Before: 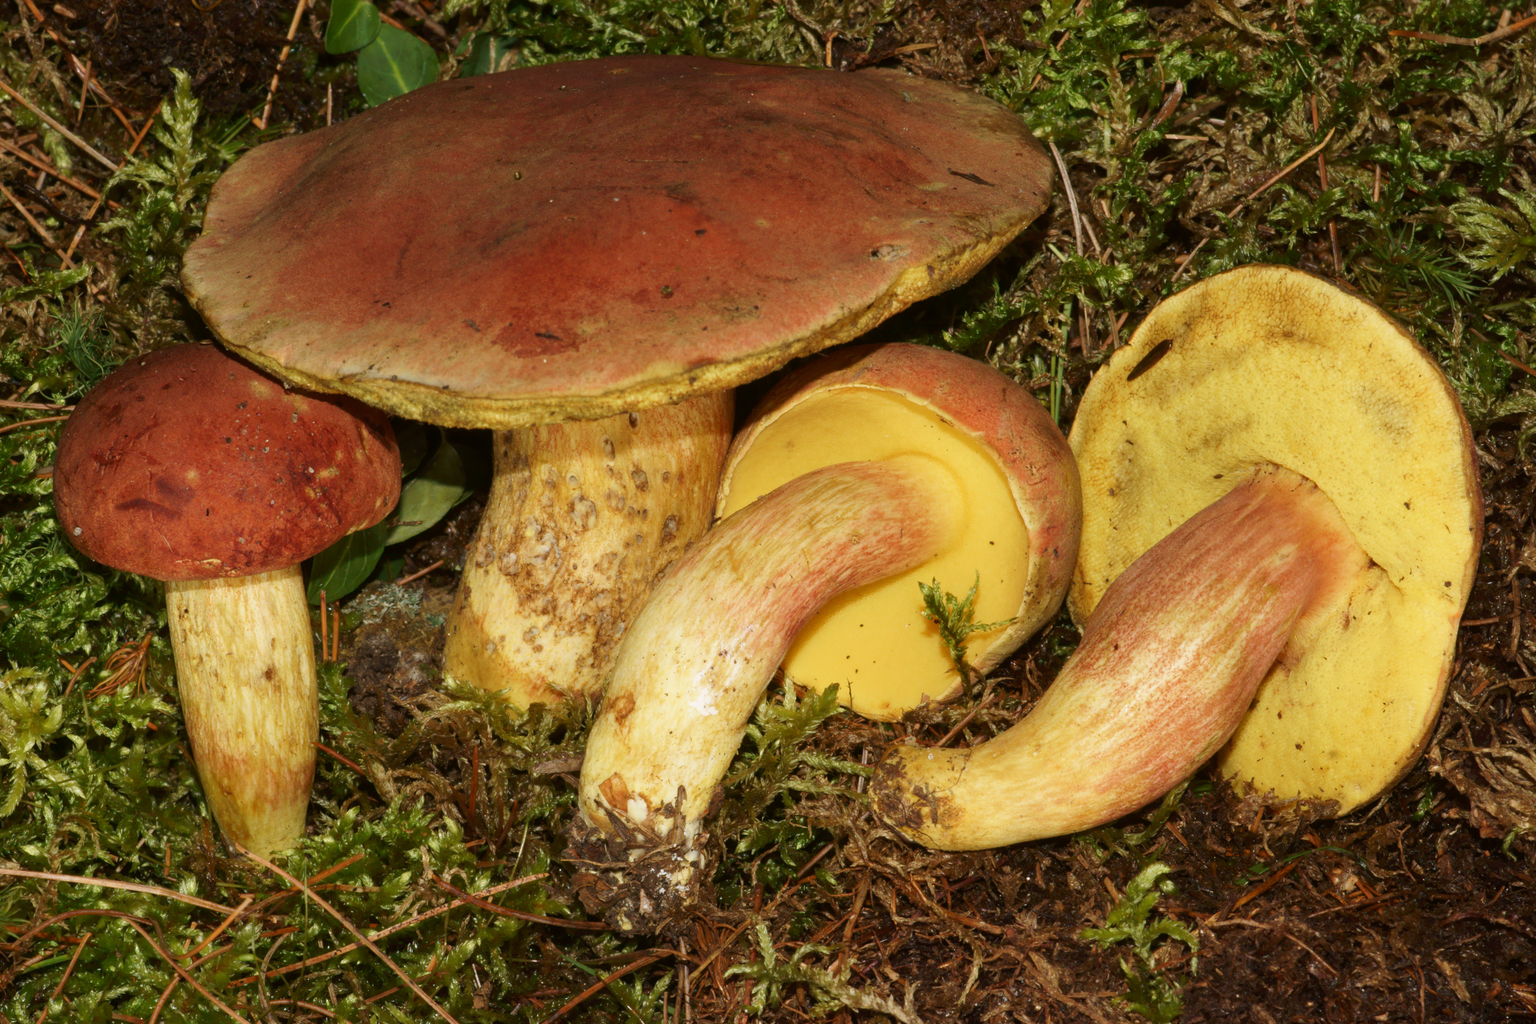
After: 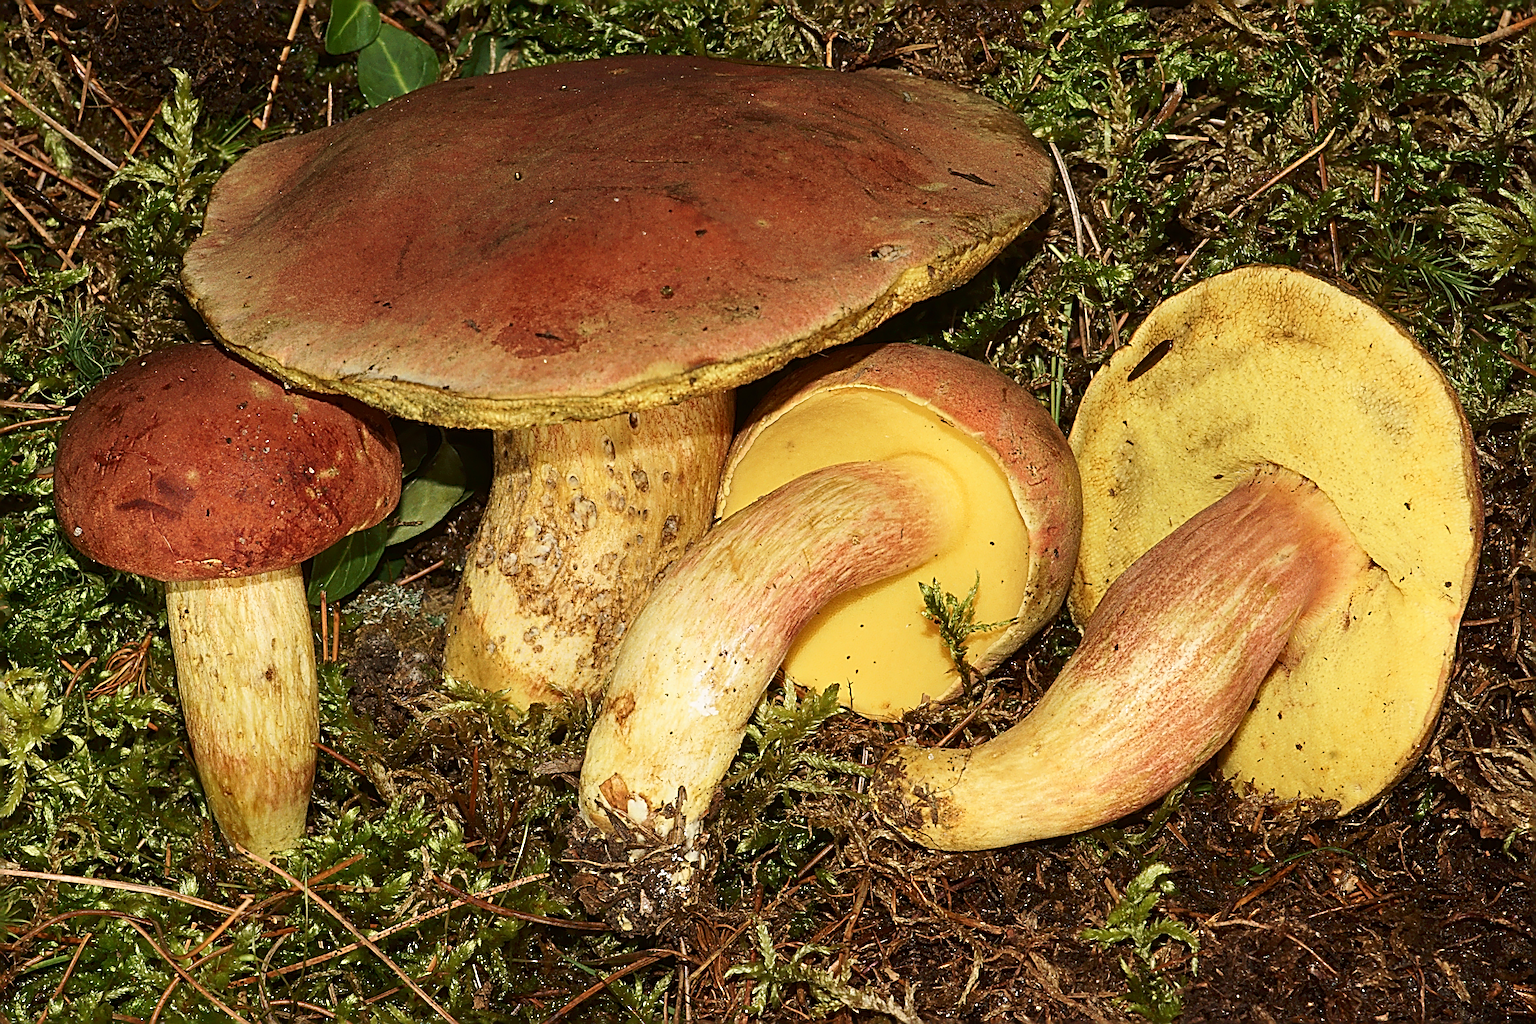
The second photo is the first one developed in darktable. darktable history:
contrast brightness saturation: contrast 0.15, brightness 0.05
sharpen: radius 4.001, amount 2
